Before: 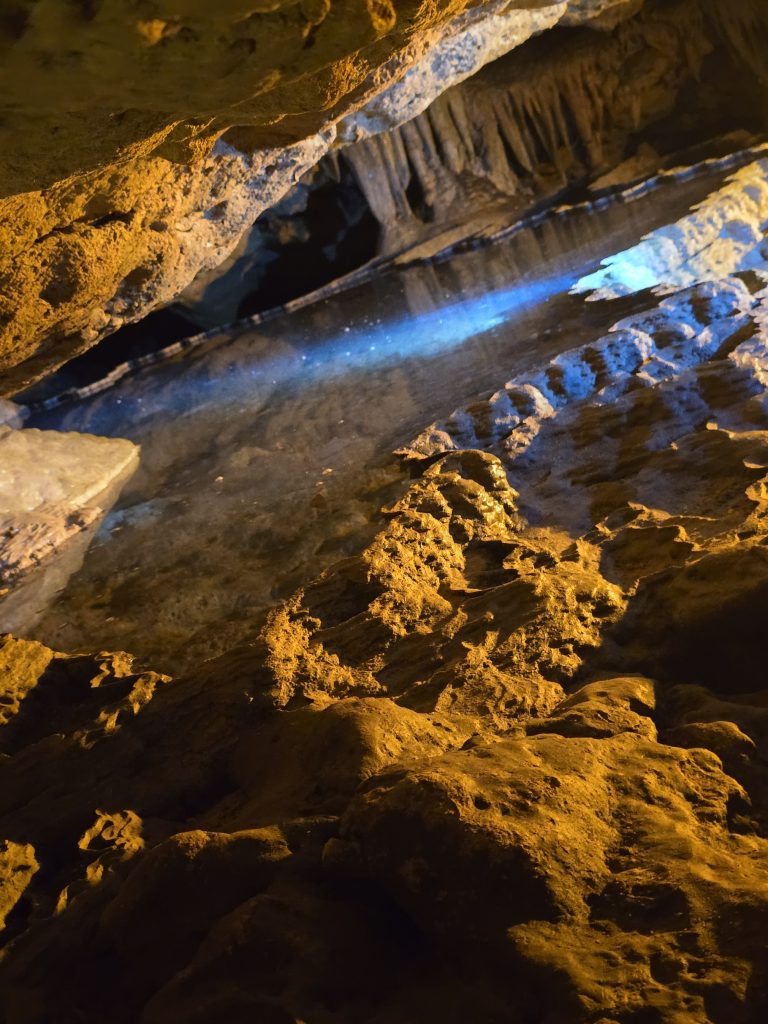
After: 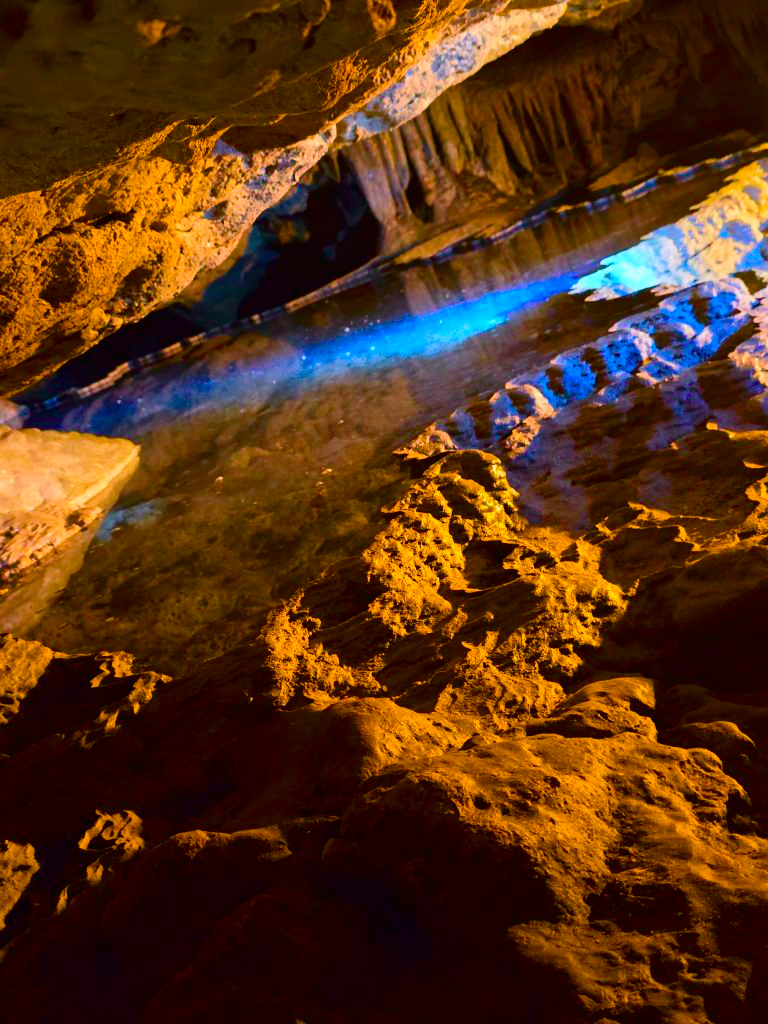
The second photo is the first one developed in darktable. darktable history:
tone curve: curves: ch0 [(0, 0) (0.058, 0.027) (0.214, 0.183) (0.304, 0.288) (0.522, 0.549) (0.658, 0.7) (0.741, 0.775) (0.844, 0.866) (0.986, 0.957)]; ch1 [(0, 0) (0.172, 0.123) (0.312, 0.296) (0.437, 0.429) (0.471, 0.469) (0.502, 0.5) (0.513, 0.515) (0.572, 0.603) (0.617, 0.653) (0.68, 0.724) (0.889, 0.924) (1, 1)]; ch2 [(0, 0) (0.411, 0.424) (0.489, 0.49) (0.502, 0.5) (0.517, 0.519) (0.549, 0.578) (0.604, 0.628) (0.693, 0.686) (1, 1)], color space Lab, independent channels, preserve colors none
color balance rgb: highlights gain › chroma 1.497%, highlights gain › hue 308.33°, linear chroma grading › global chroma 15.011%, perceptual saturation grading › global saturation 20%, perceptual saturation grading › highlights -25.902%, perceptual saturation grading › shadows 49.272%, global vibrance 59.673%
